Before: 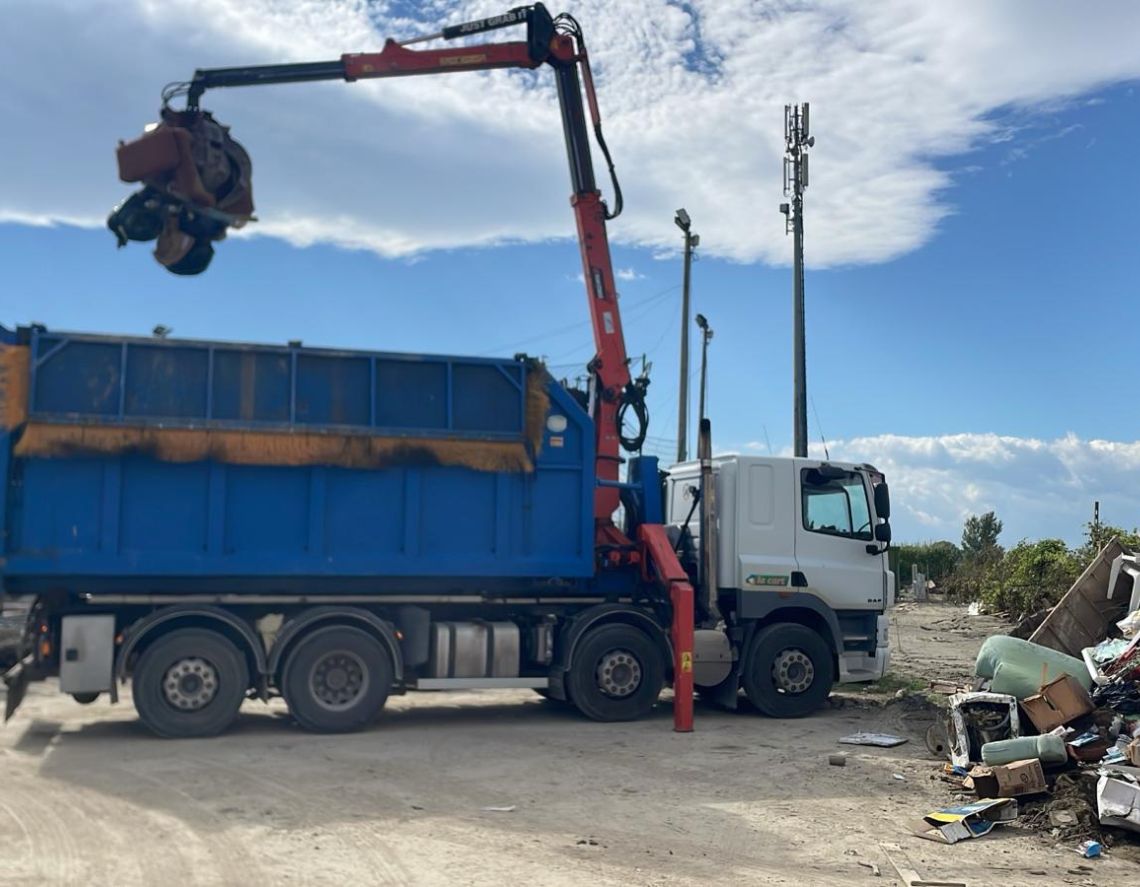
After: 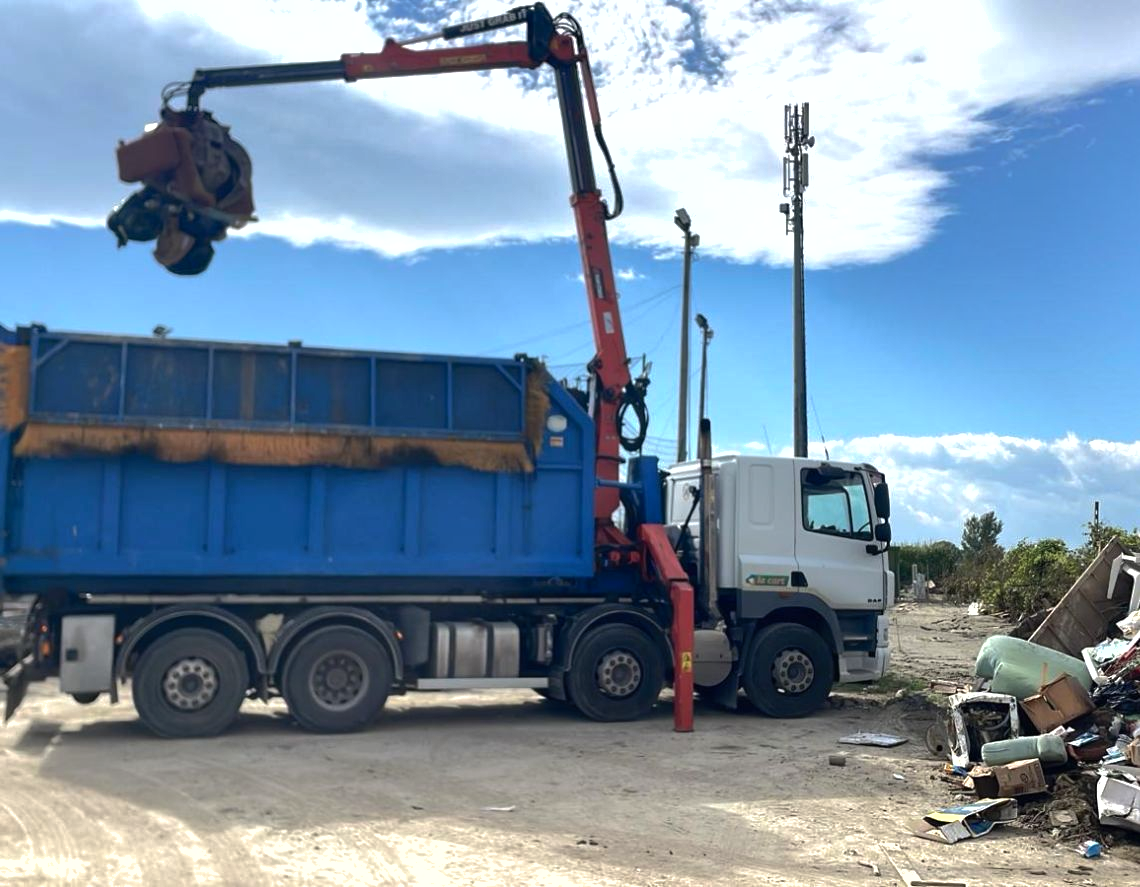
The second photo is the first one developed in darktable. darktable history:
shadows and highlights: on, module defaults
tone equalizer: -8 EV -0.776 EV, -7 EV -0.714 EV, -6 EV -0.606 EV, -5 EV -0.419 EV, -3 EV 0.386 EV, -2 EV 0.6 EV, -1 EV 0.696 EV, +0 EV 0.755 EV, edges refinement/feathering 500, mask exposure compensation -1.57 EV, preserve details no
